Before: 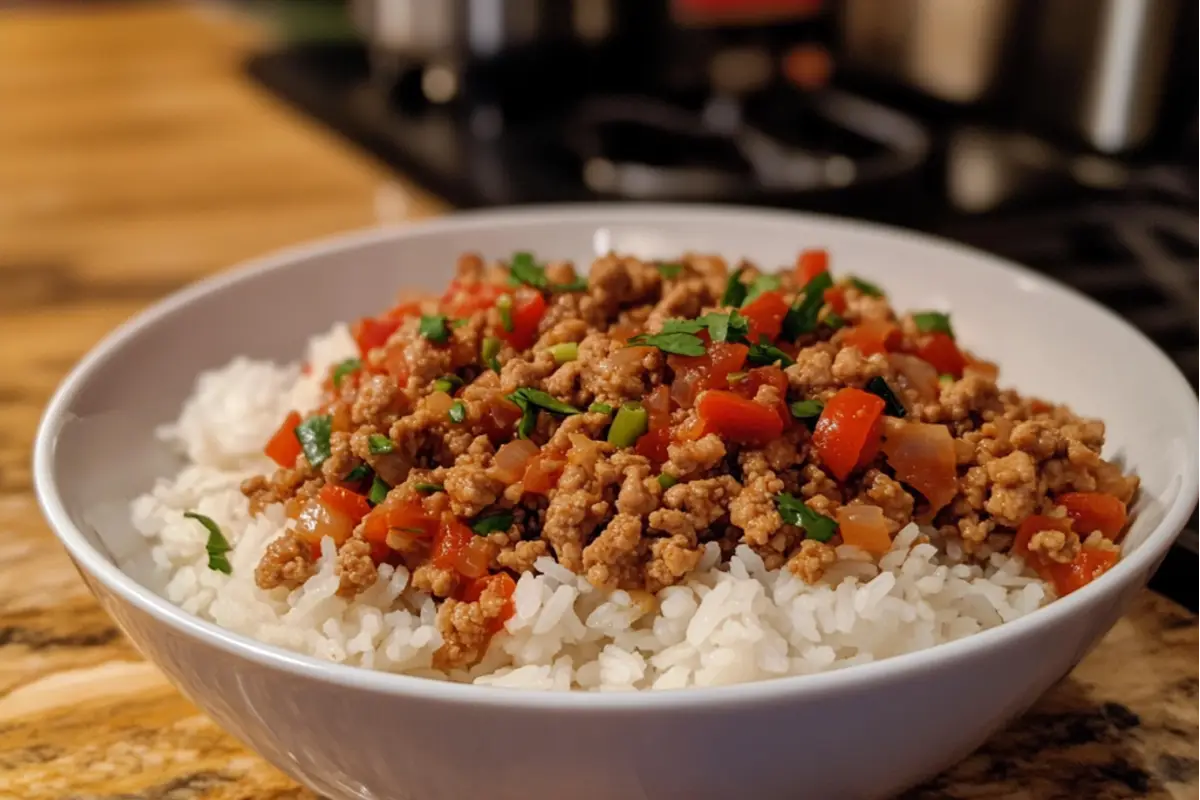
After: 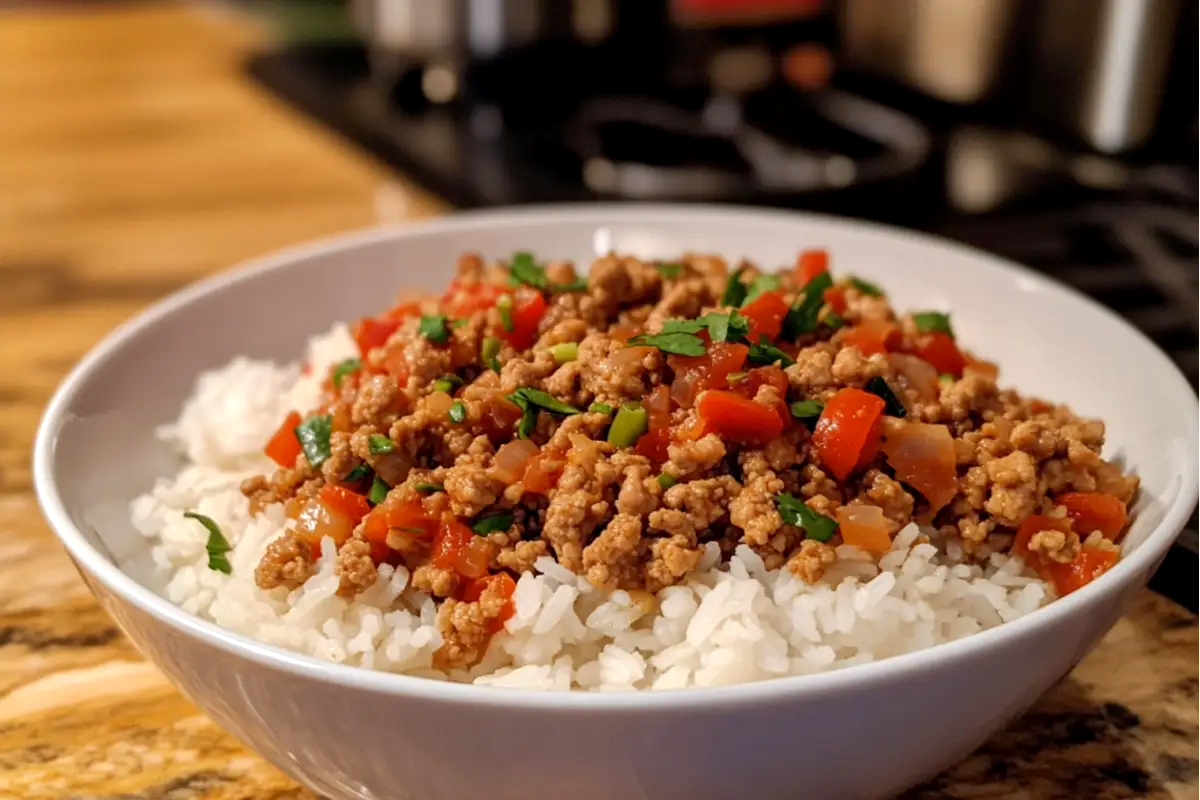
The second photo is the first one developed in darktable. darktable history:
exposure: black level correction 0.002, exposure 0.299 EV, compensate exposure bias true, compensate highlight preservation false
